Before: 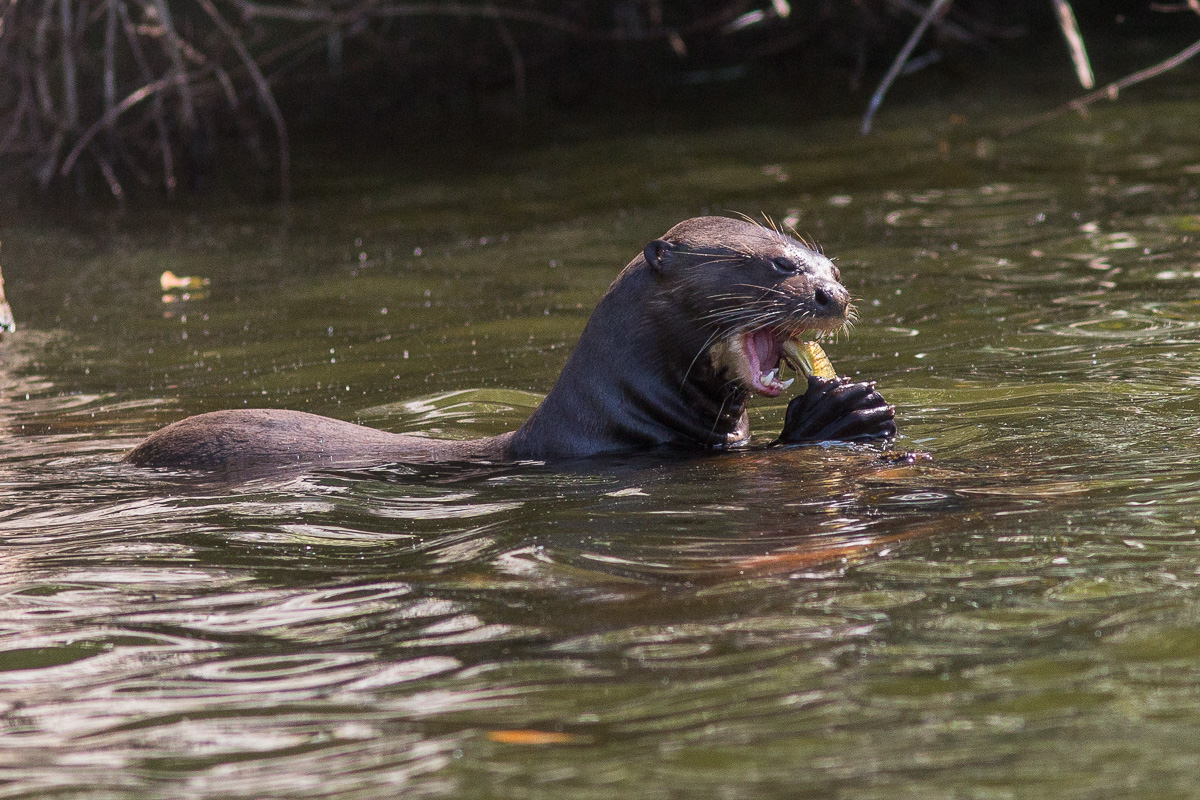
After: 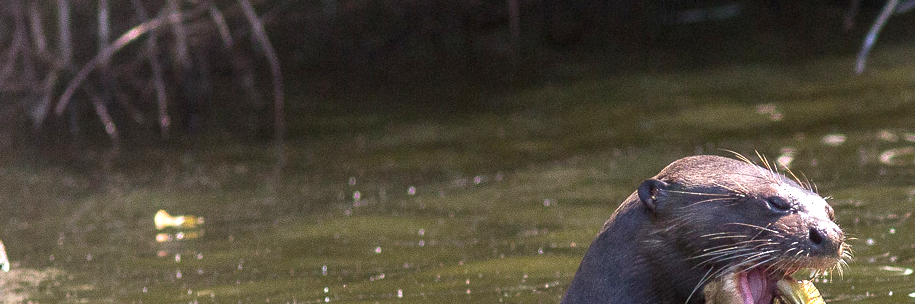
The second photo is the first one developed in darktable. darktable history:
exposure: black level correction 0.001, exposure 0.5 EV, compensate exposure bias true, compensate highlight preservation false
crop: left 0.579%, top 7.627%, right 23.167%, bottom 54.275%
